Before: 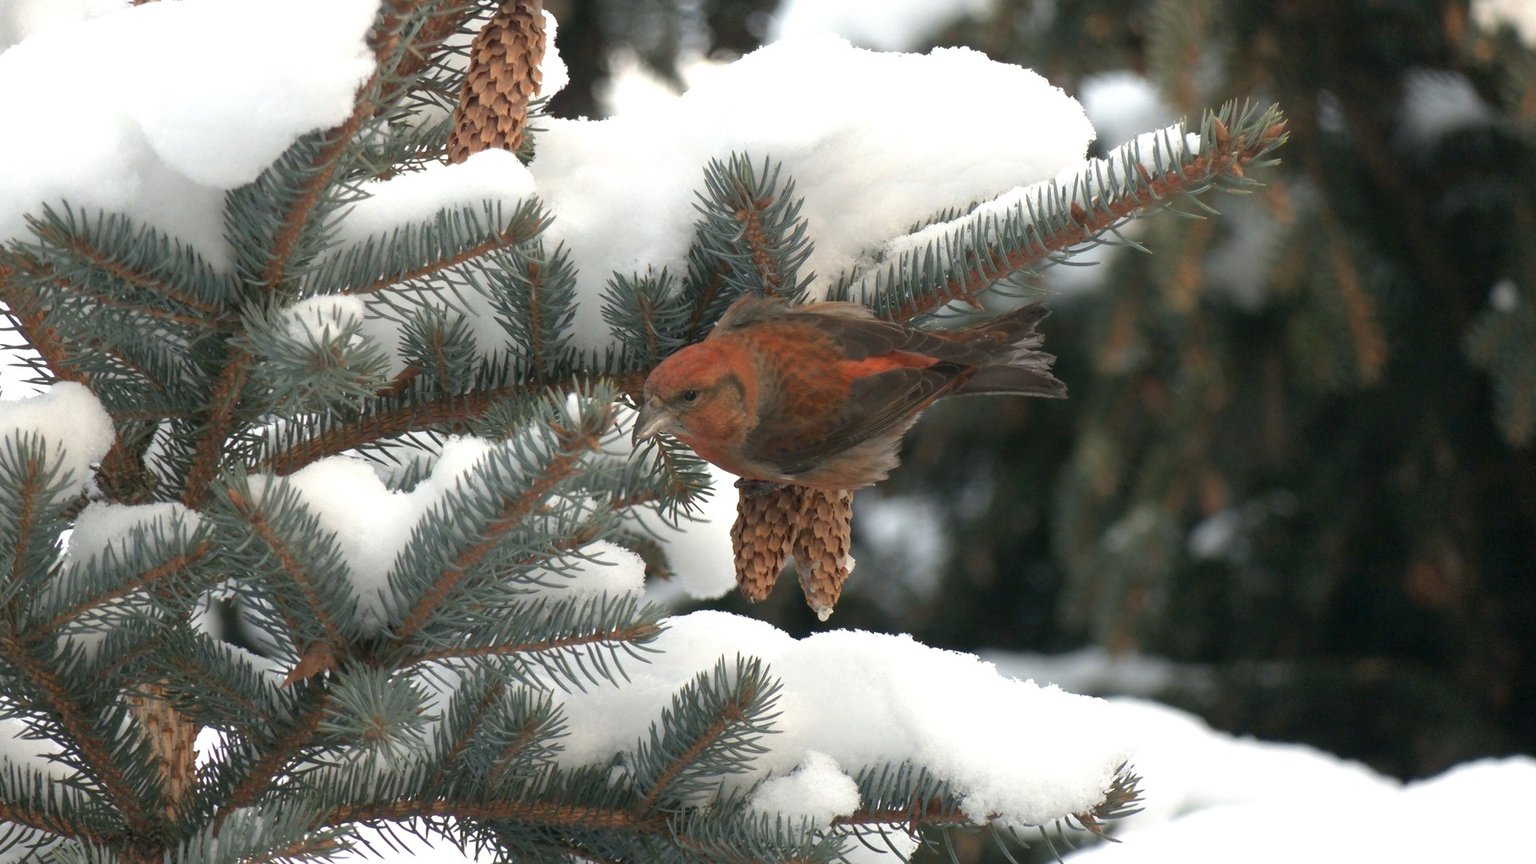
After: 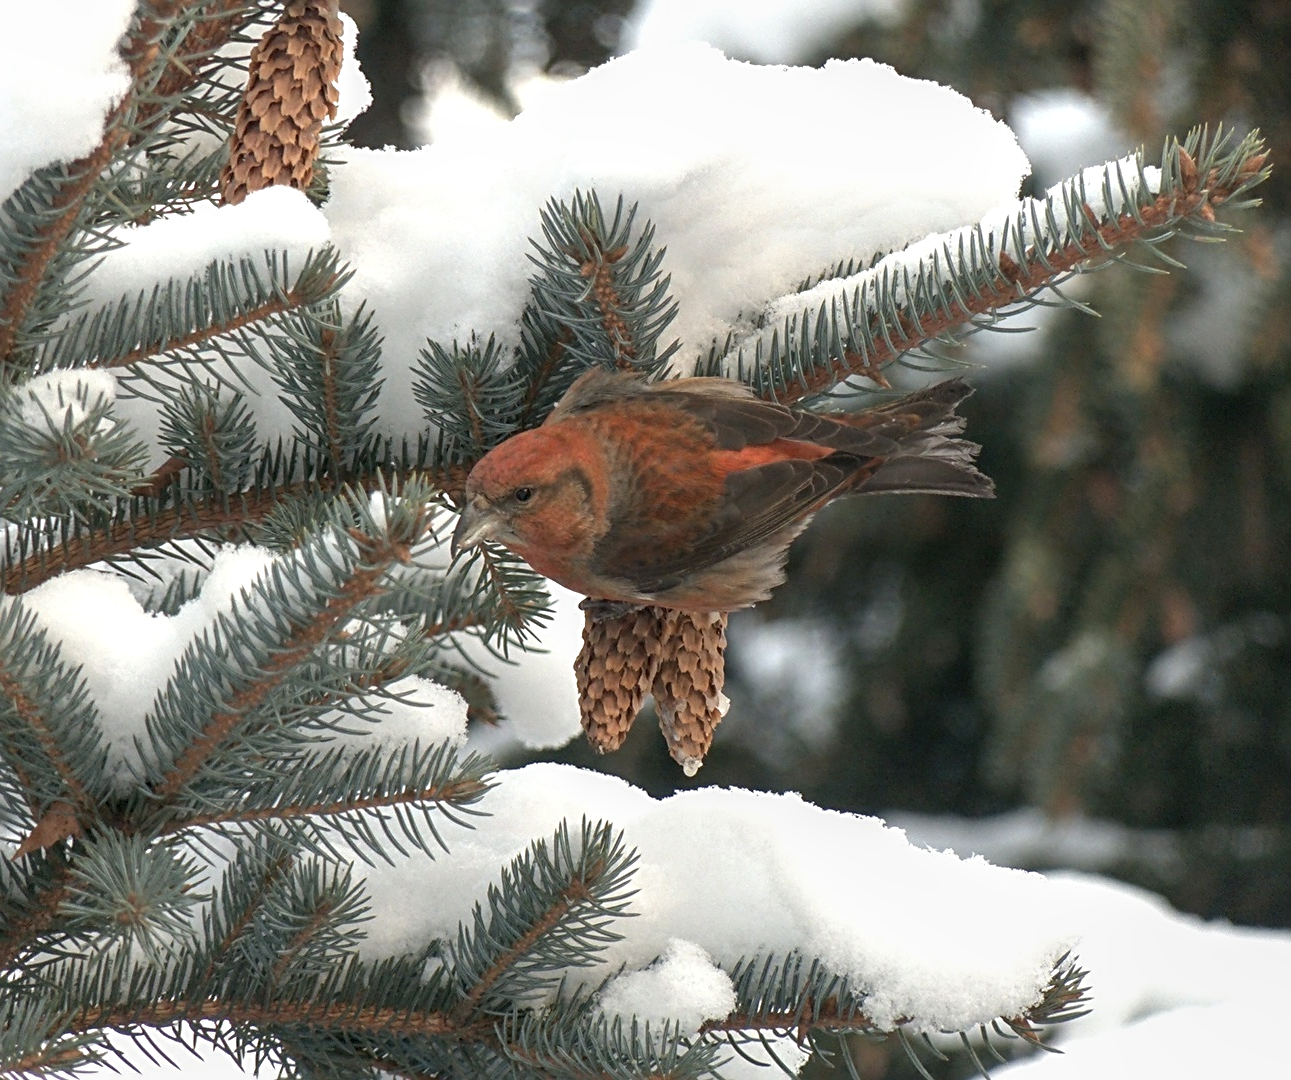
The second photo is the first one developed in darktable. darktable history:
sharpen: radius 2.724
crop and rotate: left 17.667%, right 15.084%
local contrast: on, module defaults
